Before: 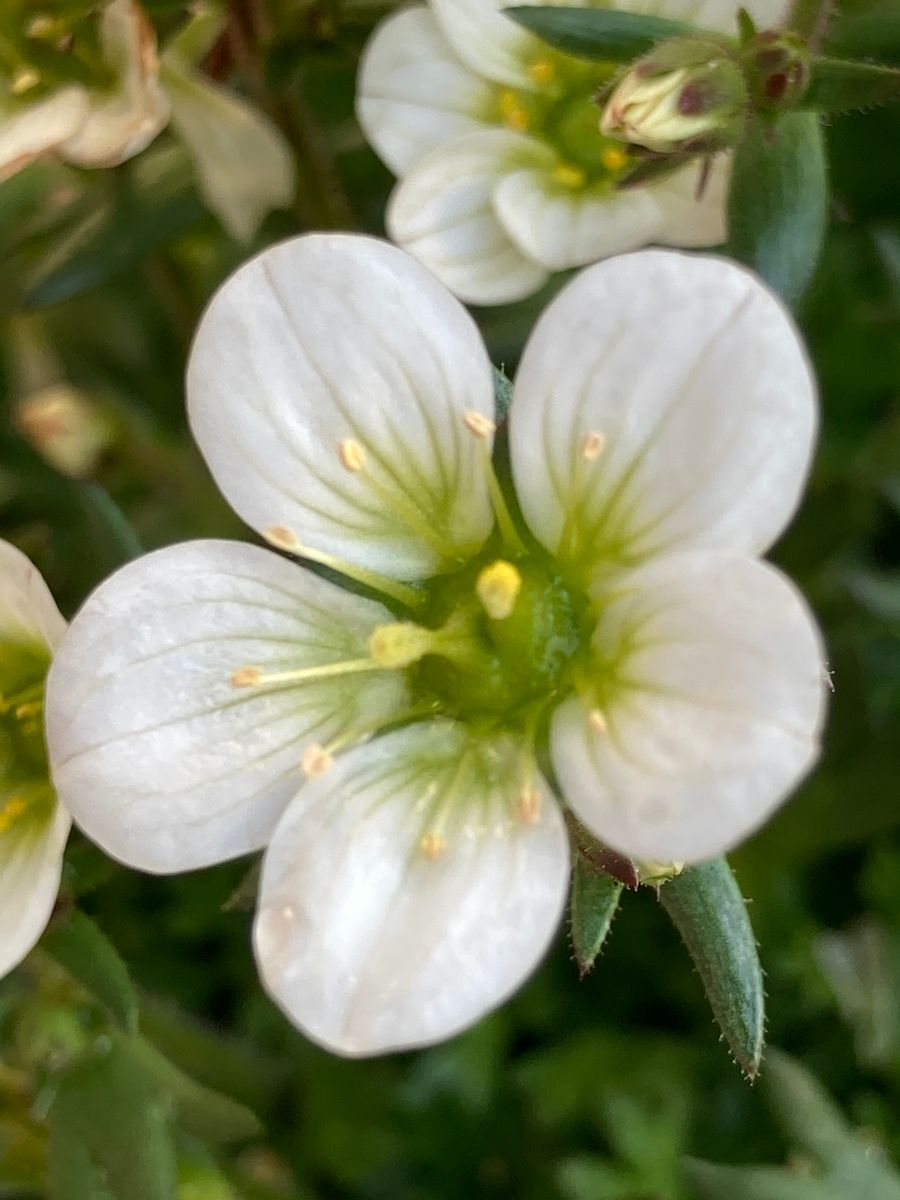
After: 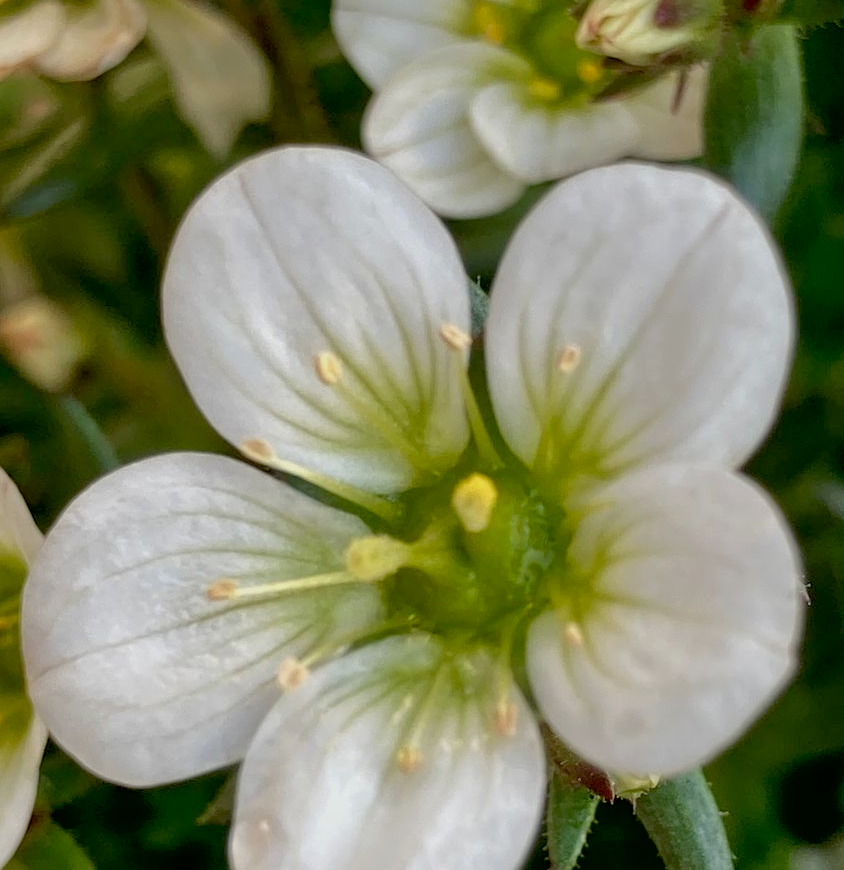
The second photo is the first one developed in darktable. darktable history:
local contrast: mode bilateral grid, contrast 20, coarseness 50, detail 120%, midtone range 0.2
exposure: black level correction 0.011, compensate highlight preservation false
crop: left 2.737%, top 7.287%, right 3.421%, bottom 20.179%
tone equalizer: -8 EV 0.25 EV, -7 EV 0.417 EV, -6 EV 0.417 EV, -5 EV 0.25 EV, -3 EV -0.25 EV, -2 EV -0.417 EV, -1 EV -0.417 EV, +0 EV -0.25 EV, edges refinement/feathering 500, mask exposure compensation -1.57 EV, preserve details guided filter
